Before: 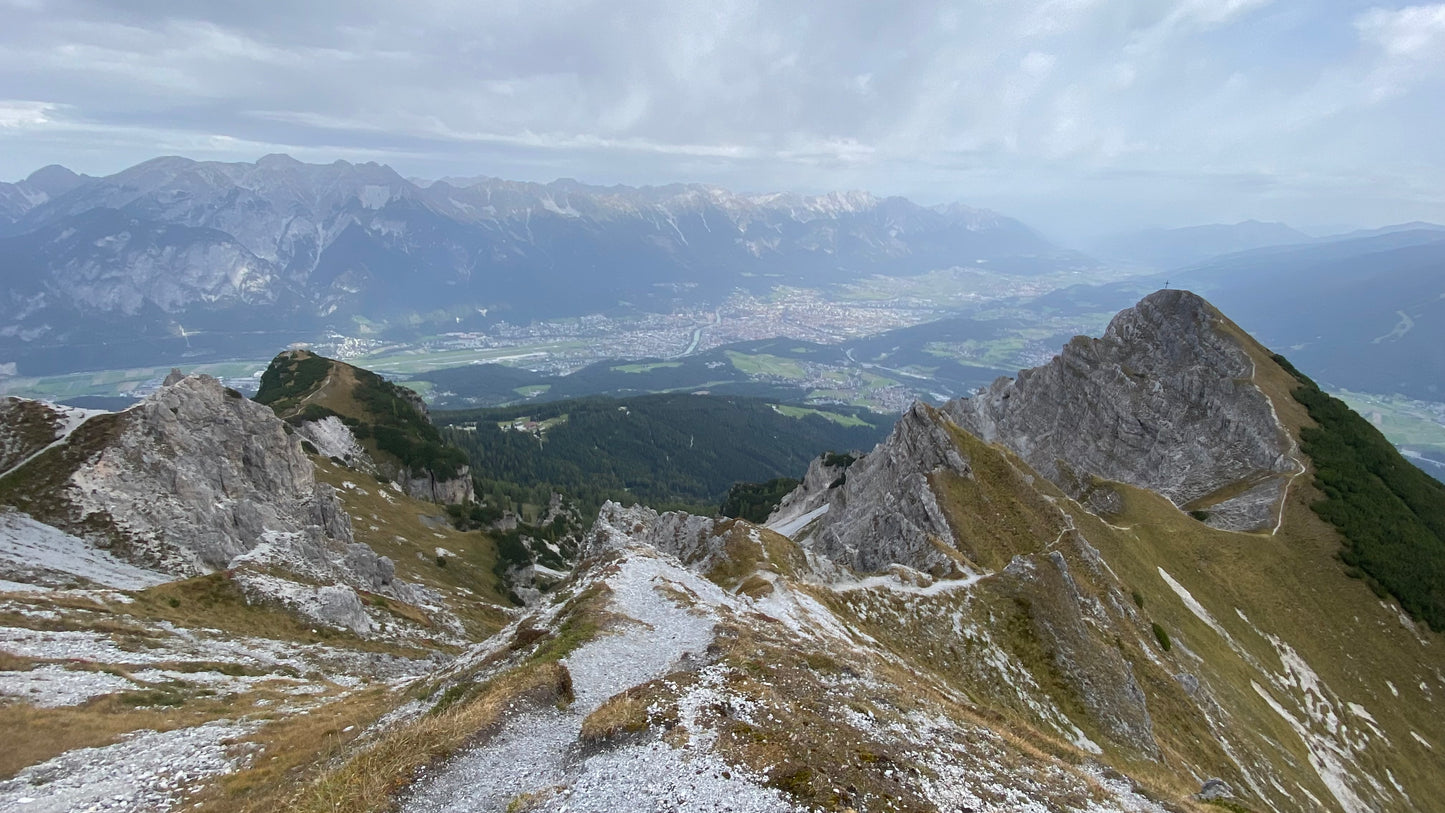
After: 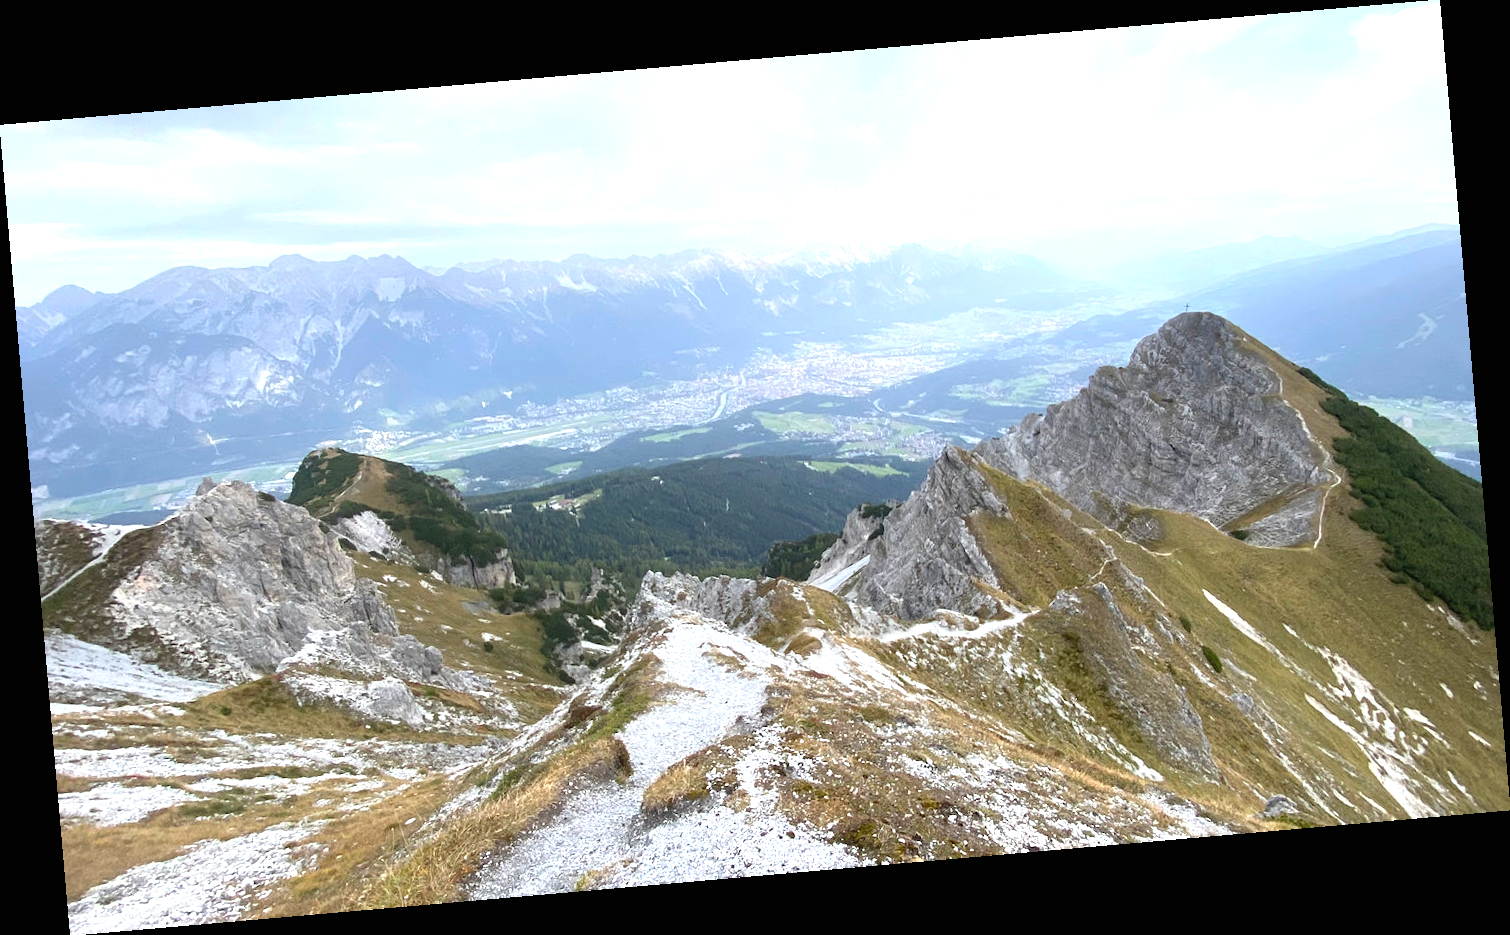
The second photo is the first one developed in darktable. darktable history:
rotate and perspective: rotation -4.98°, automatic cropping off
exposure: black level correction 0, exposure 1 EV, compensate exposure bias true, compensate highlight preservation false
